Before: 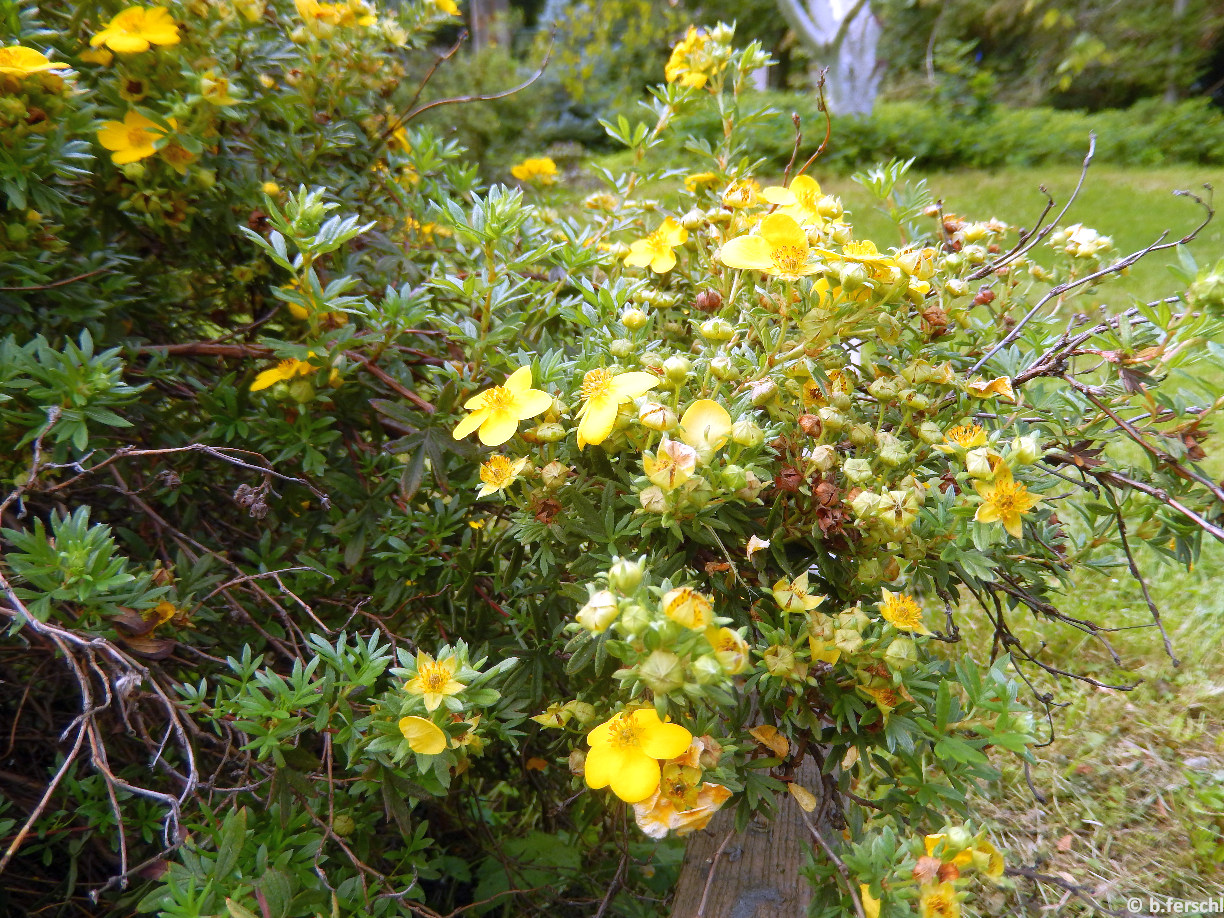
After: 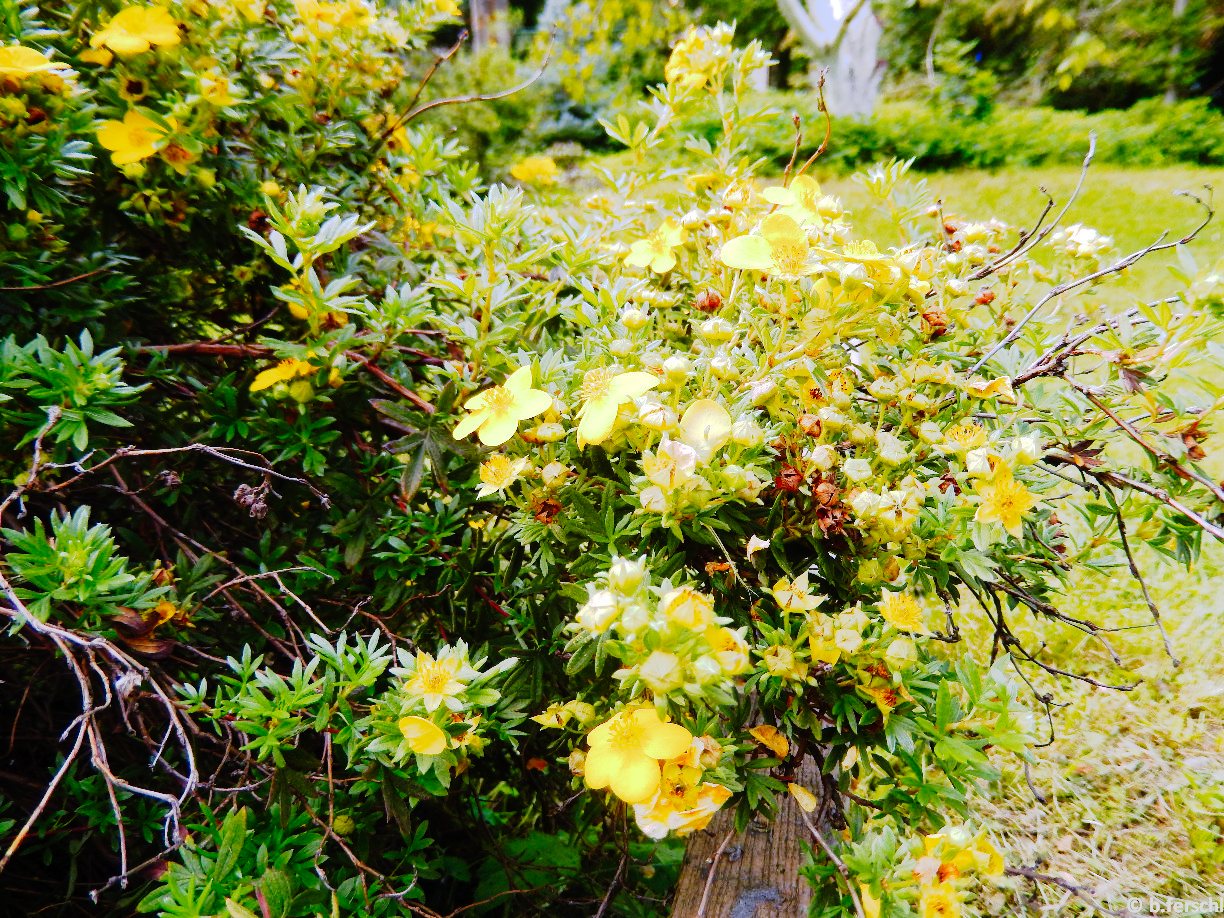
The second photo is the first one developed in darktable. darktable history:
tone curve: curves: ch0 [(0, 0) (0.003, 0.001) (0.011, 0.005) (0.025, 0.009) (0.044, 0.014) (0.069, 0.019) (0.1, 0.028) (0.136, 0.039) (0.177, 0.073) (0.224, 0.134) (0.277, 0.218) (0.335, 0.343) (0.399, 0.488) (0.468, 0.608) (0.543, 0.699) (0.623, 0.773) (0.709, 0.819) (0.801, 0.852) (0.898, 0.874) (1, 1)], preserve colors none
